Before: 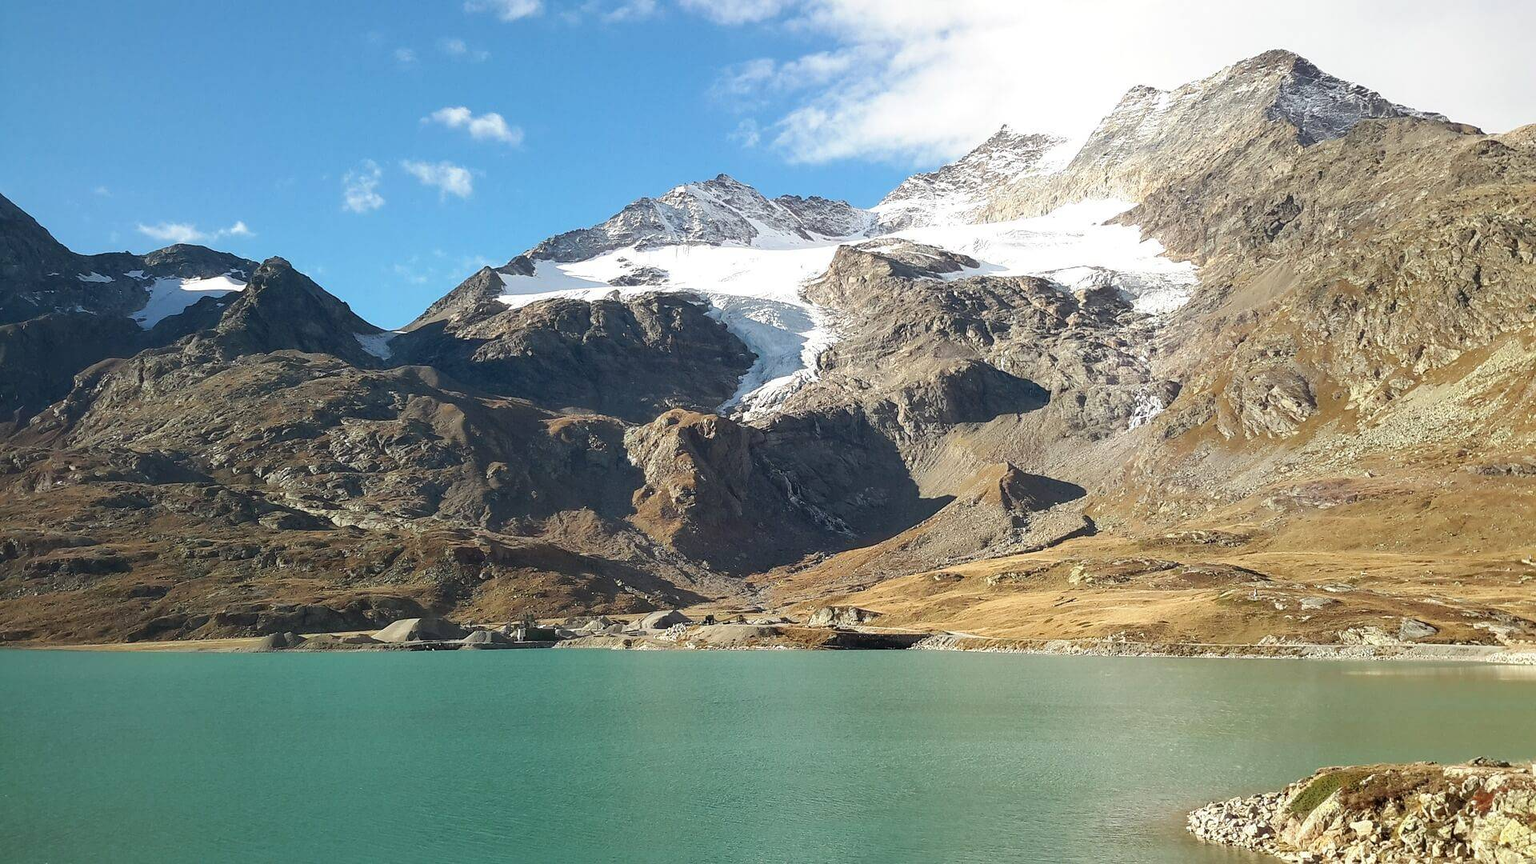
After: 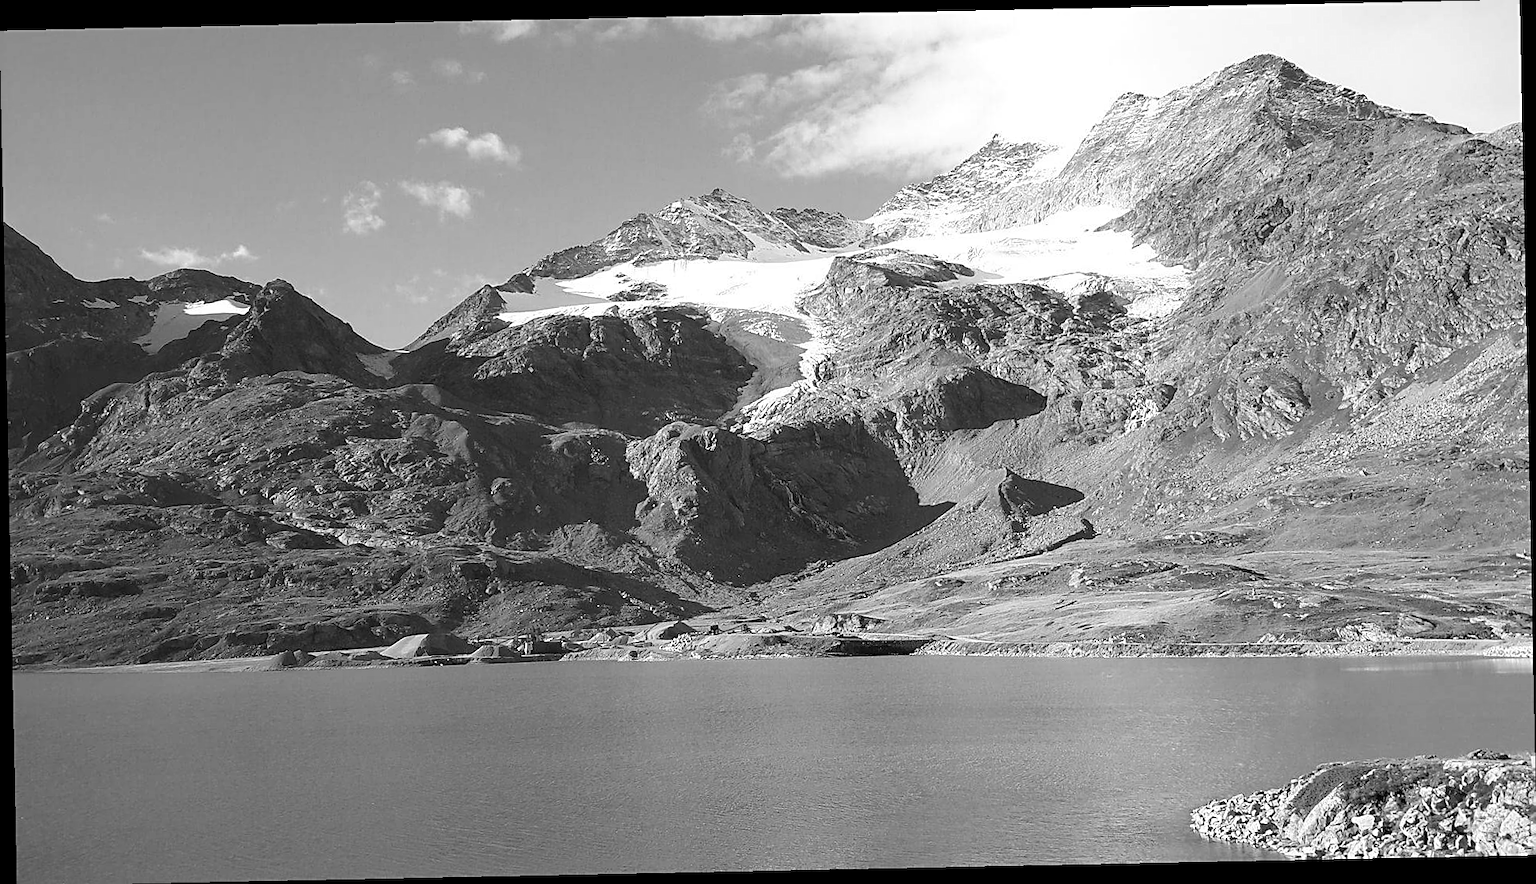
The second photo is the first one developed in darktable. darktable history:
color balance: output saturation 98.5%
sharpen: on, module defaults
monochrome: on, module defaults
rotate and perspective: rotation -1.17°, automatic cropping off
